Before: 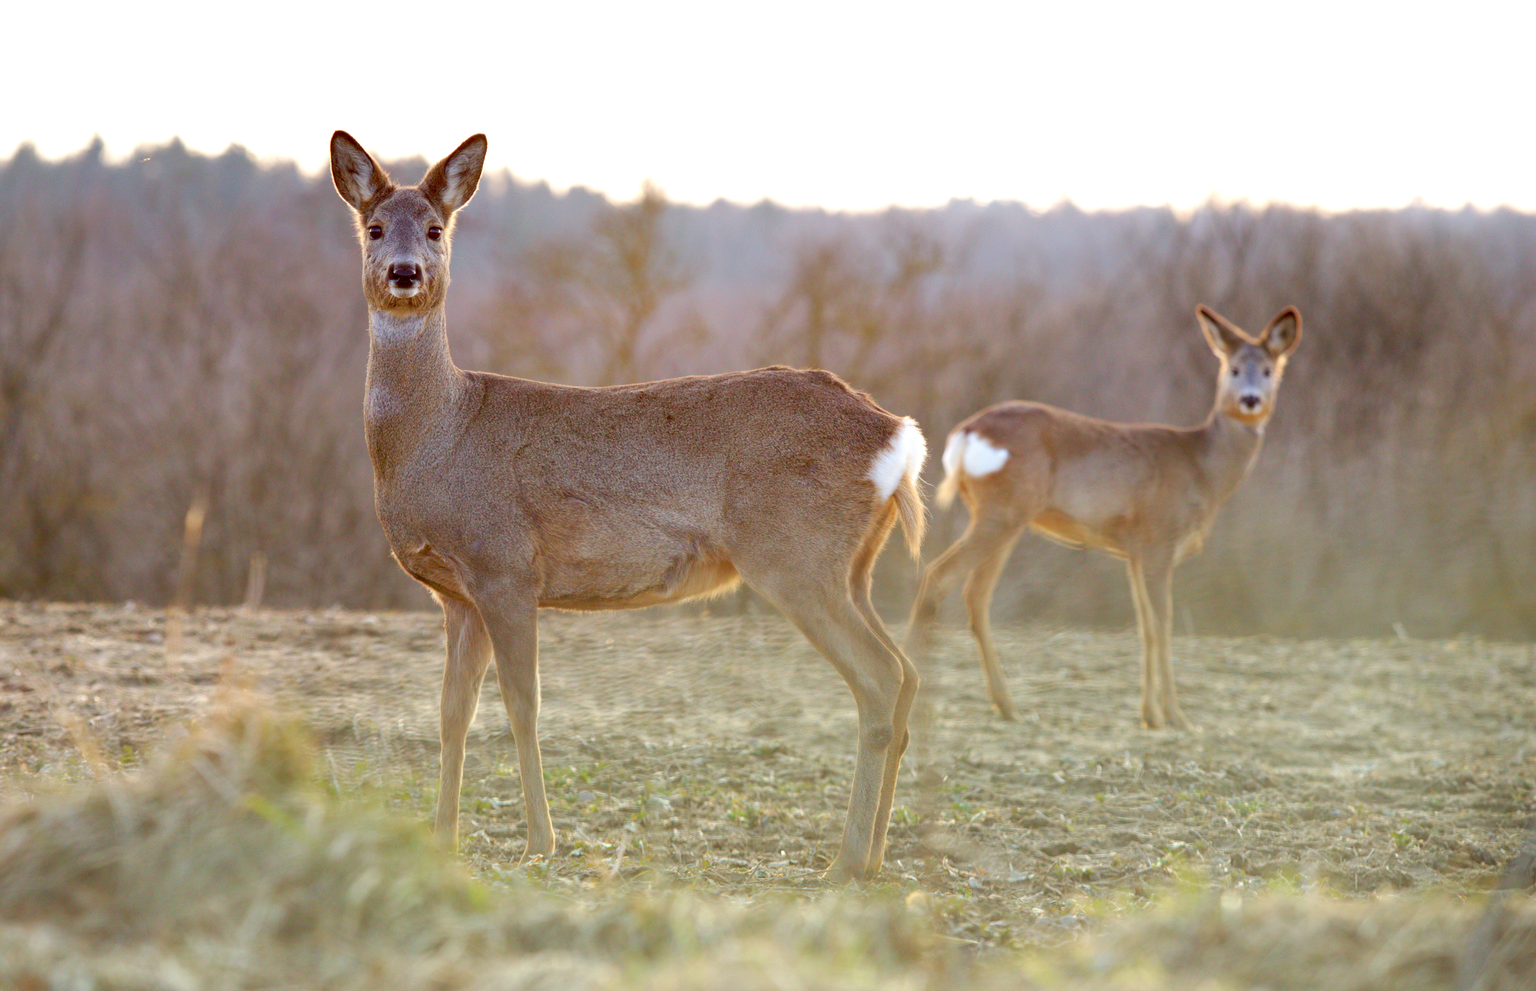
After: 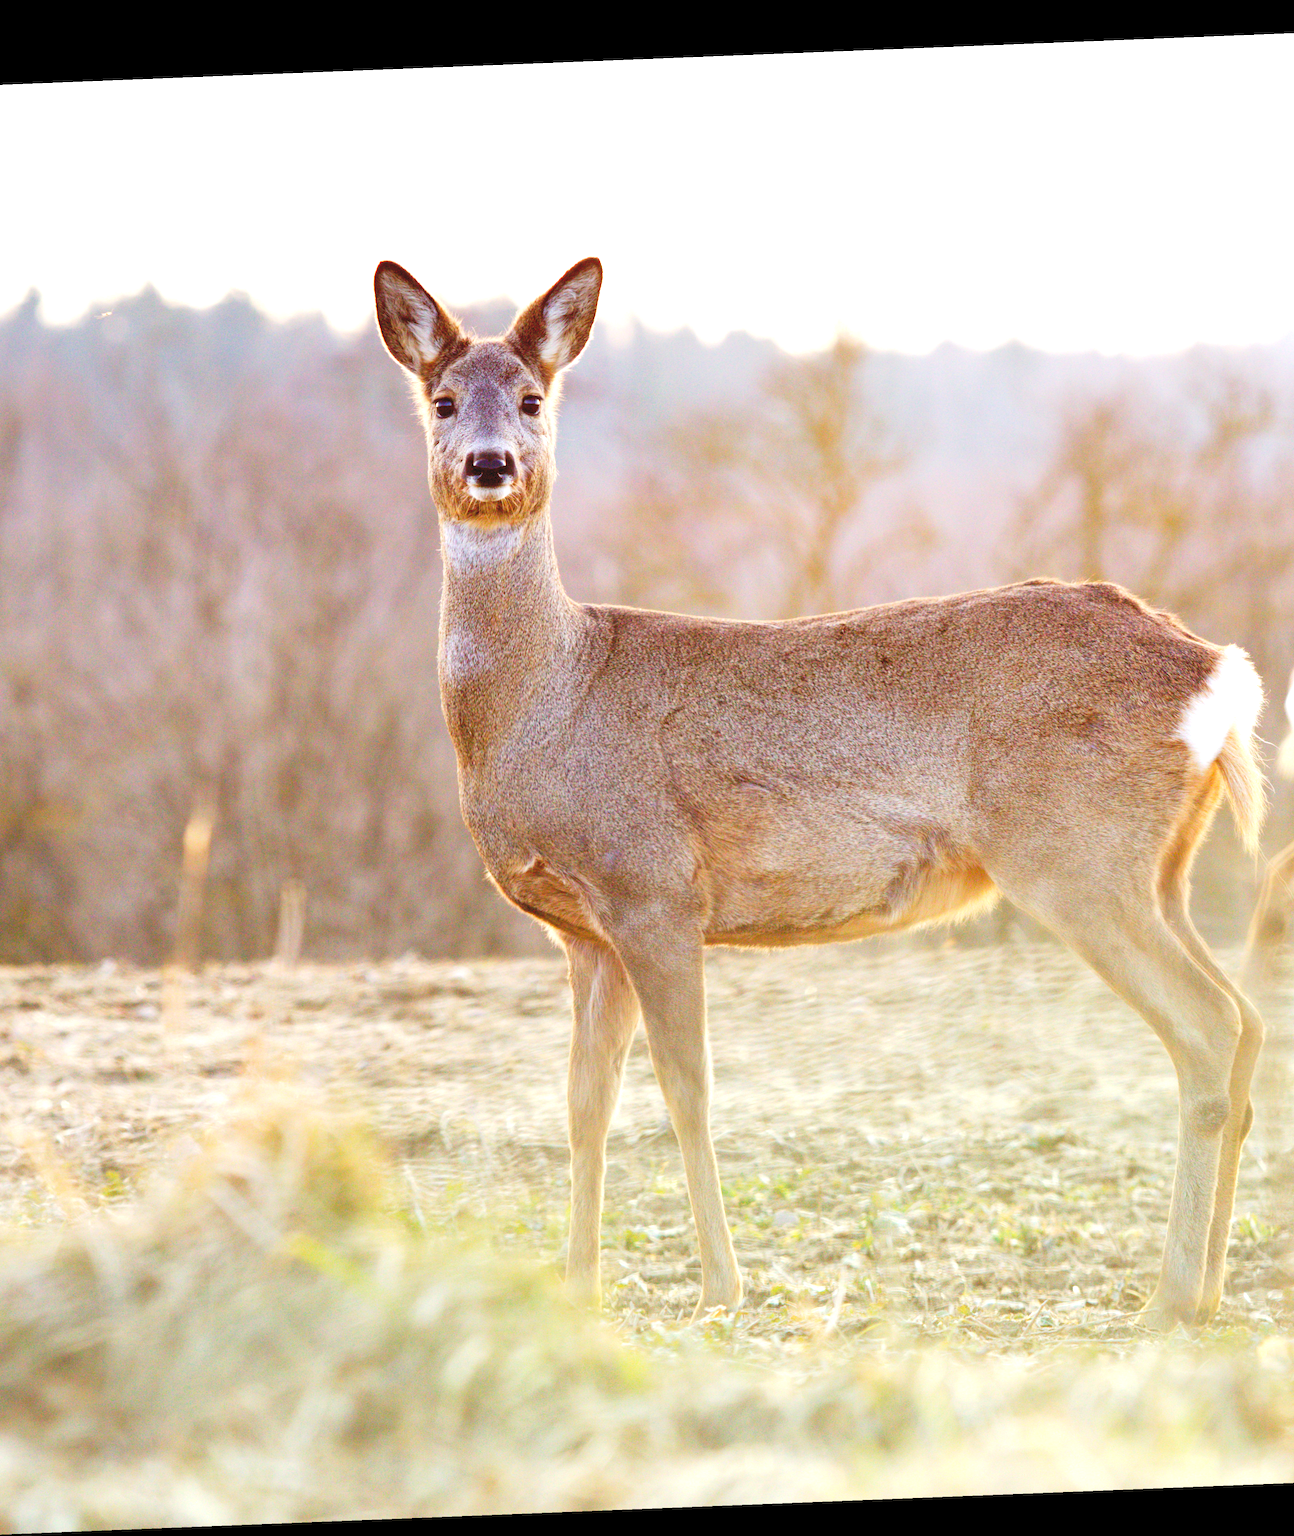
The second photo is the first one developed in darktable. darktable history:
crop: left 5.114%, right 38.589%
exposure: exposure 0.781 EV, compensate highlight preservation false
rotate and perspective: rotation -2.29°, automatic cropping off
tone curve: curves: ch0 [(0, 0) (0.003, 0.077) (0.011, 0.089) (0.025, 0.105) (0.044, 0.122) (0.069, 0.134) (0.1, 0.151) (0.136, 0.171) (0.177, 0.198) (0.224, 0.23) (0.277, 0.273) (0.335, 0.343) (0.399, 0.422) (0.468, 0.508) (0.543, 0.601) (0.623, 0.695) (0.709, 0.782) (0.801, 0.866) (0.898, 0.934) (1, 1)], preserve colors none
